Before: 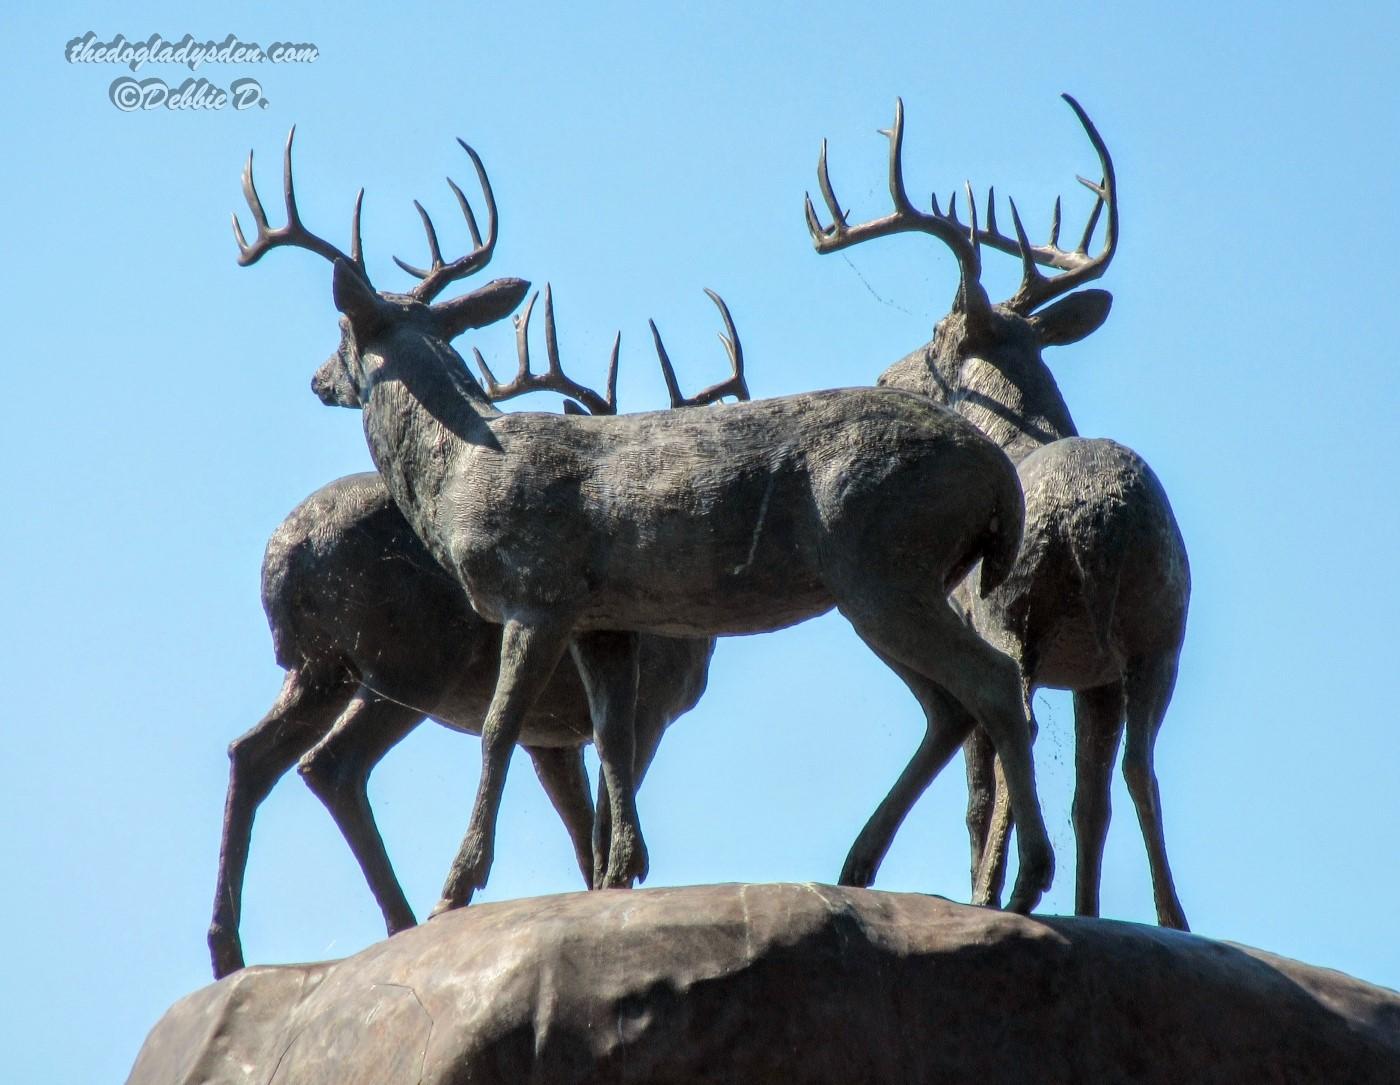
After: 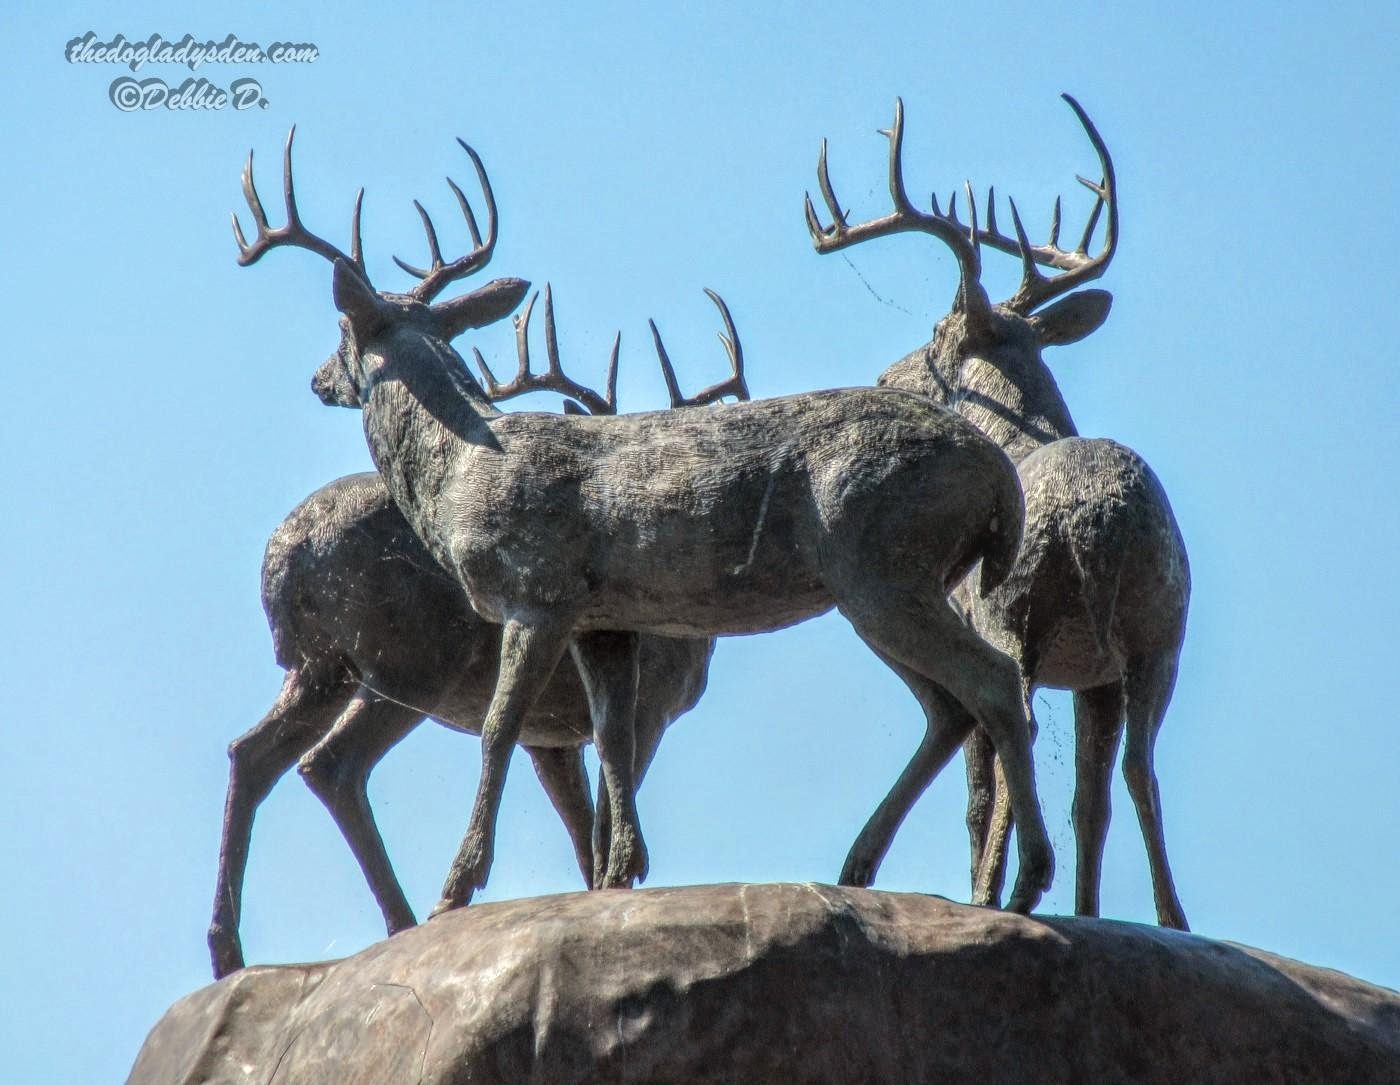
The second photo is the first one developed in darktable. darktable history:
local contrast: highlights 76%, shadows 55%, detail 176%, midtone range 0.211
